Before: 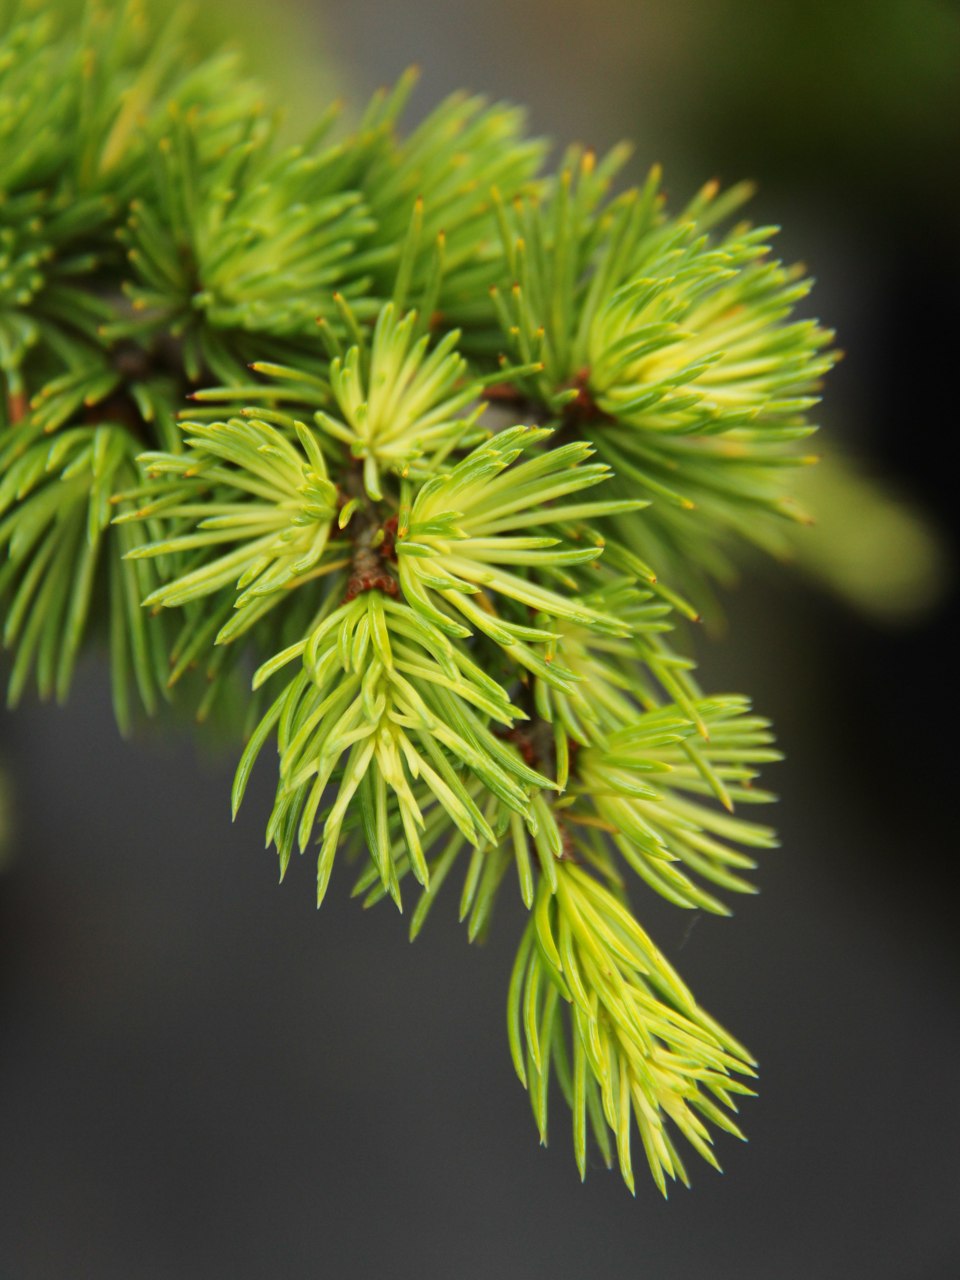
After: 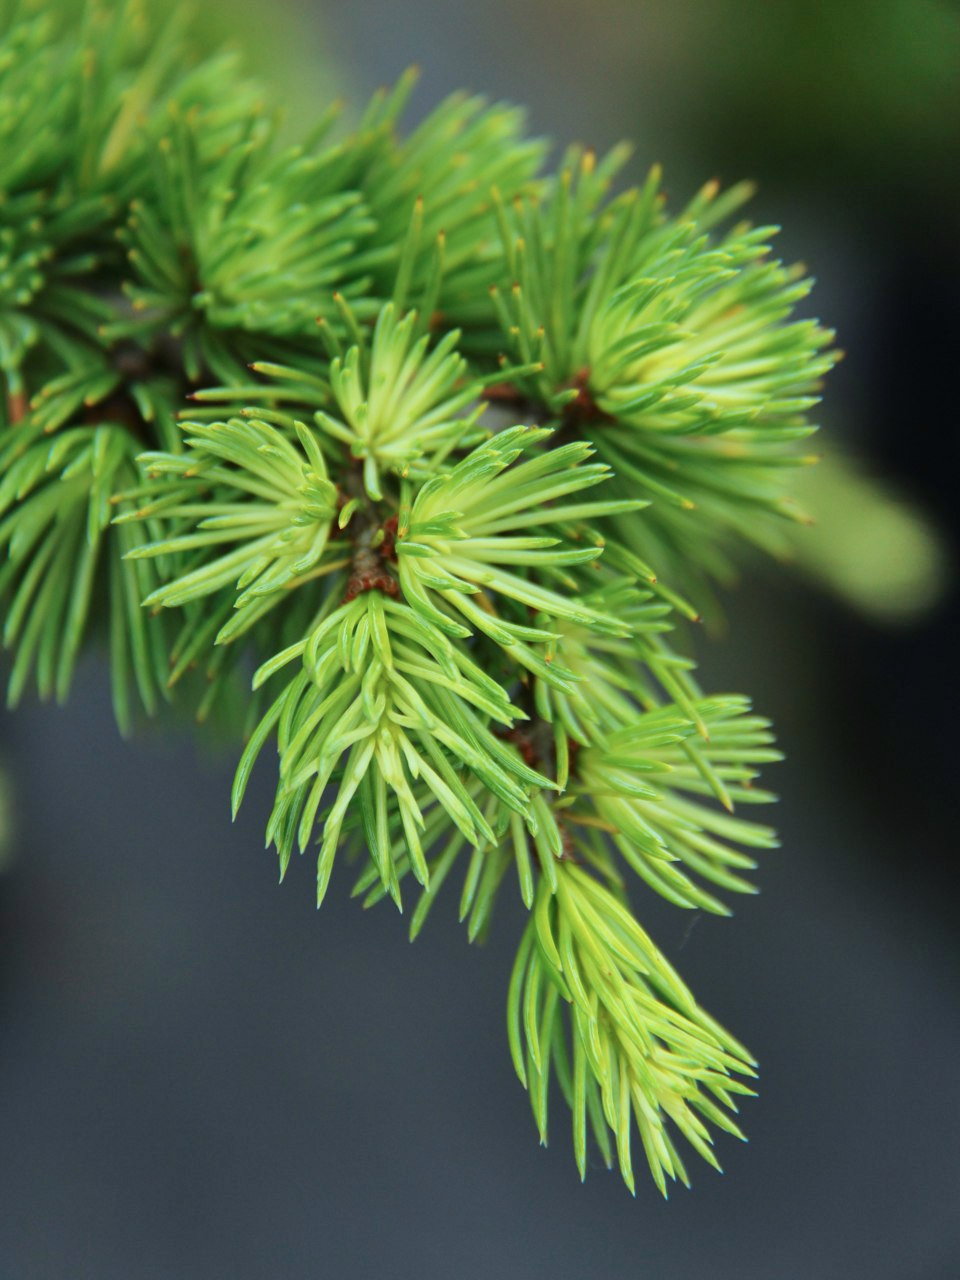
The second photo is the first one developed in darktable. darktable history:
white balance: red 0.986, blue 1.01
color calibration: illuminant as shot in camera, x 0.383, y 0.38, temperature 3949.15 K, gamut compression 1.66
shadows and highlights: soften with gaussian
